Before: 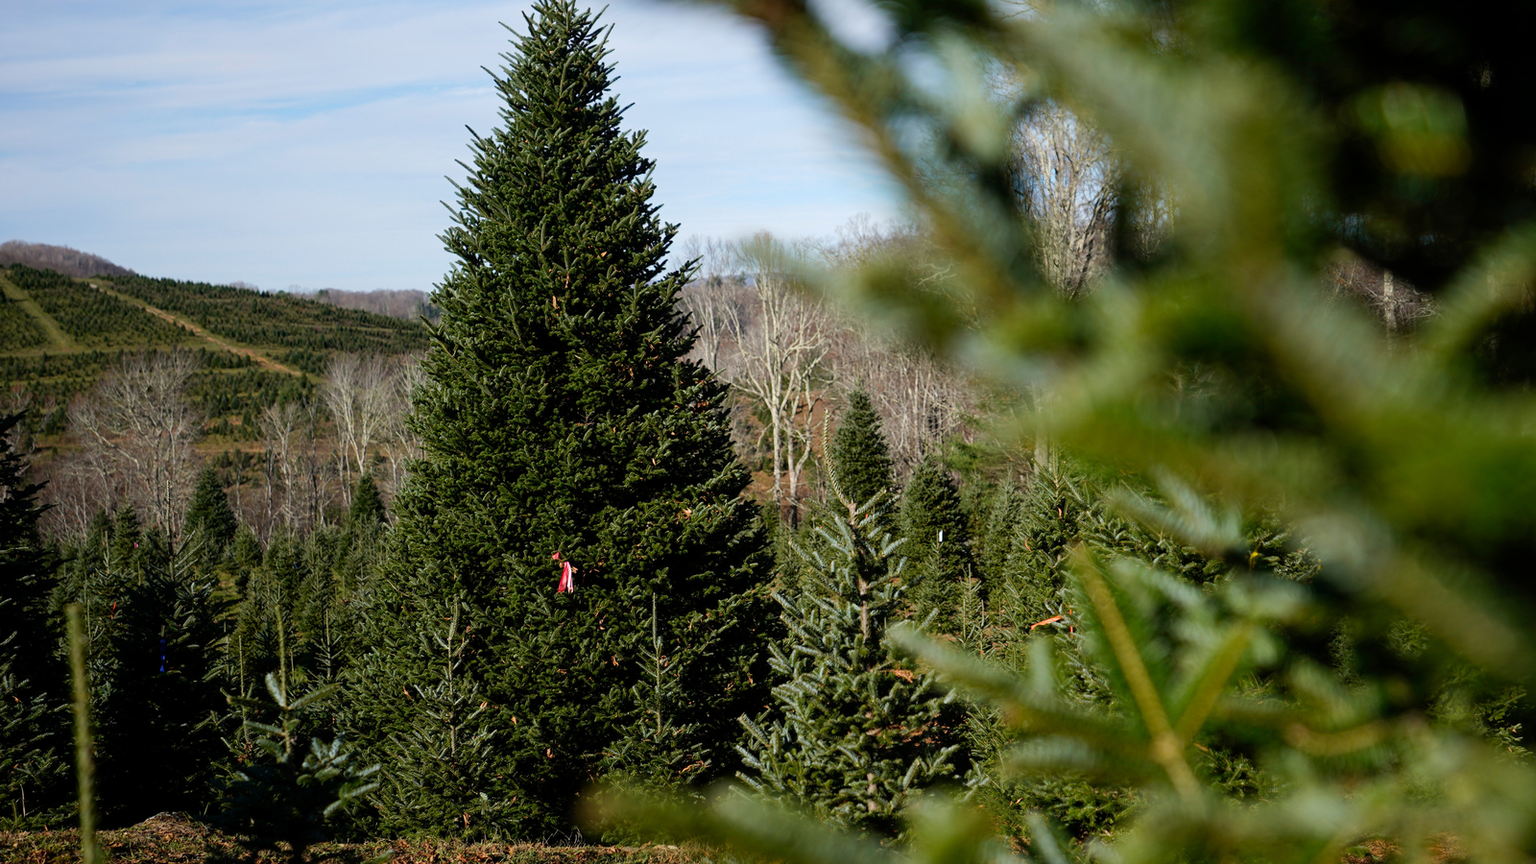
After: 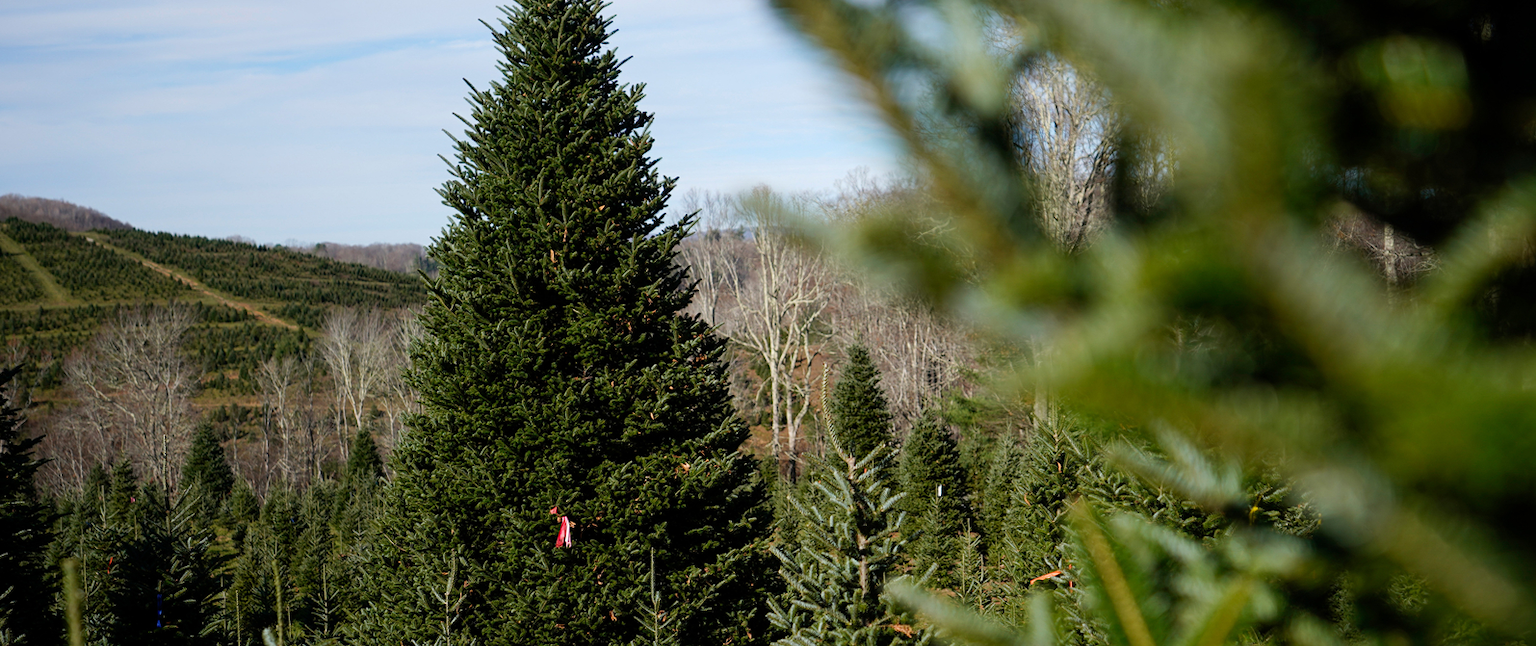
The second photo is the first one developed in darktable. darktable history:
crop: left 0.263%, top 5.531%, bottom 19.845%
